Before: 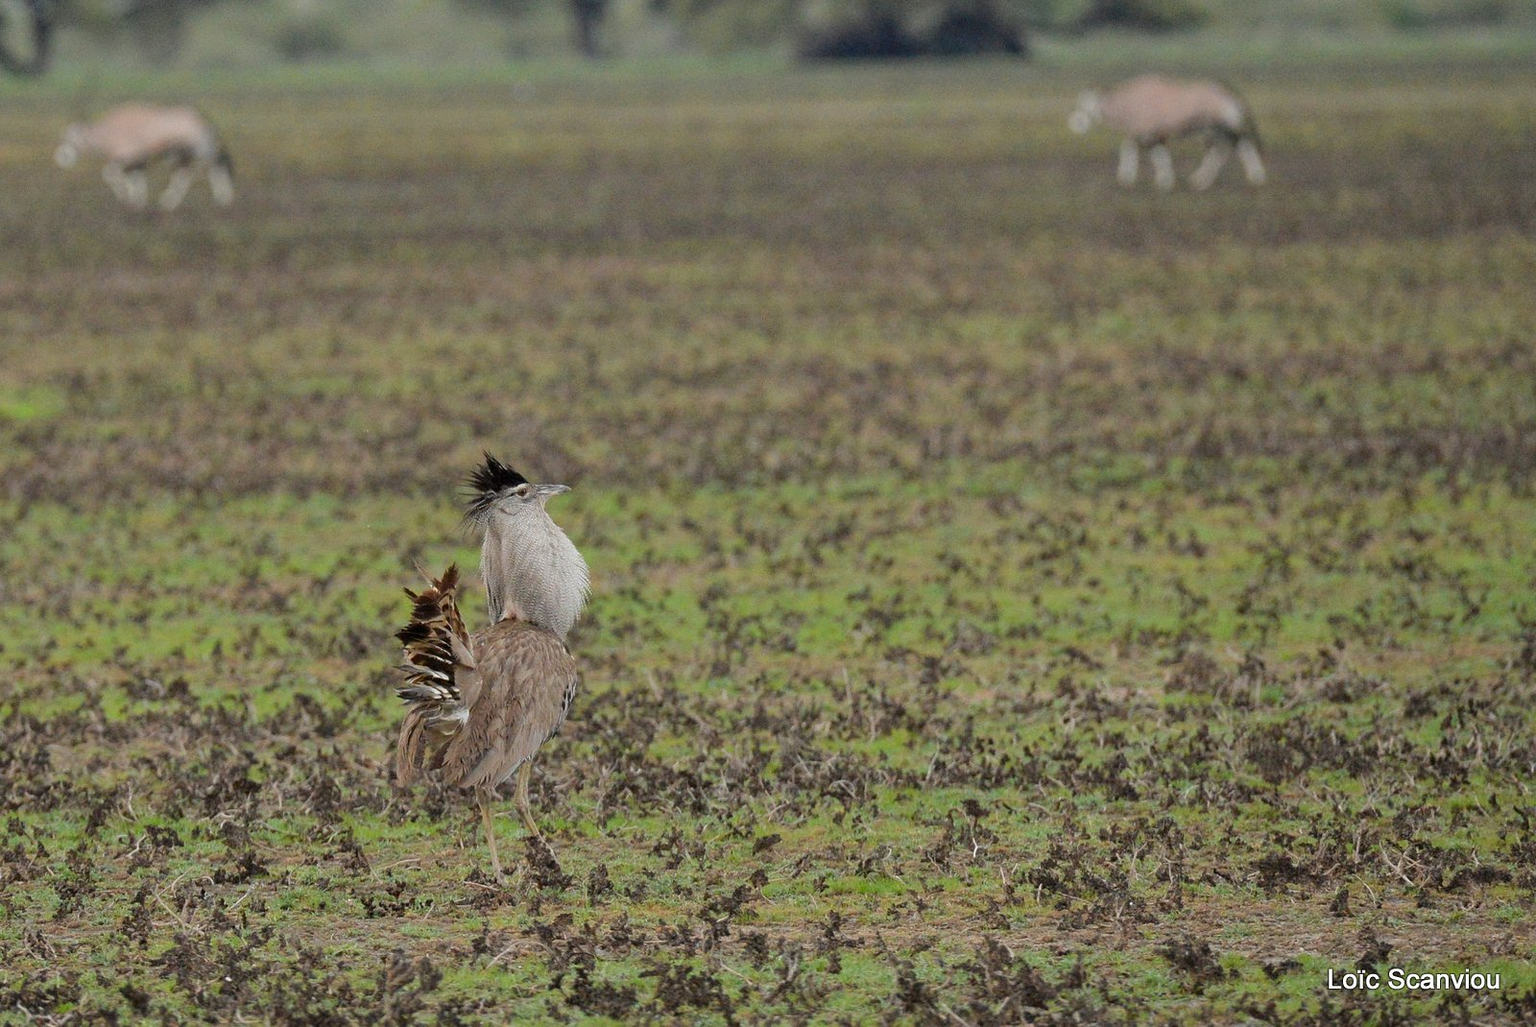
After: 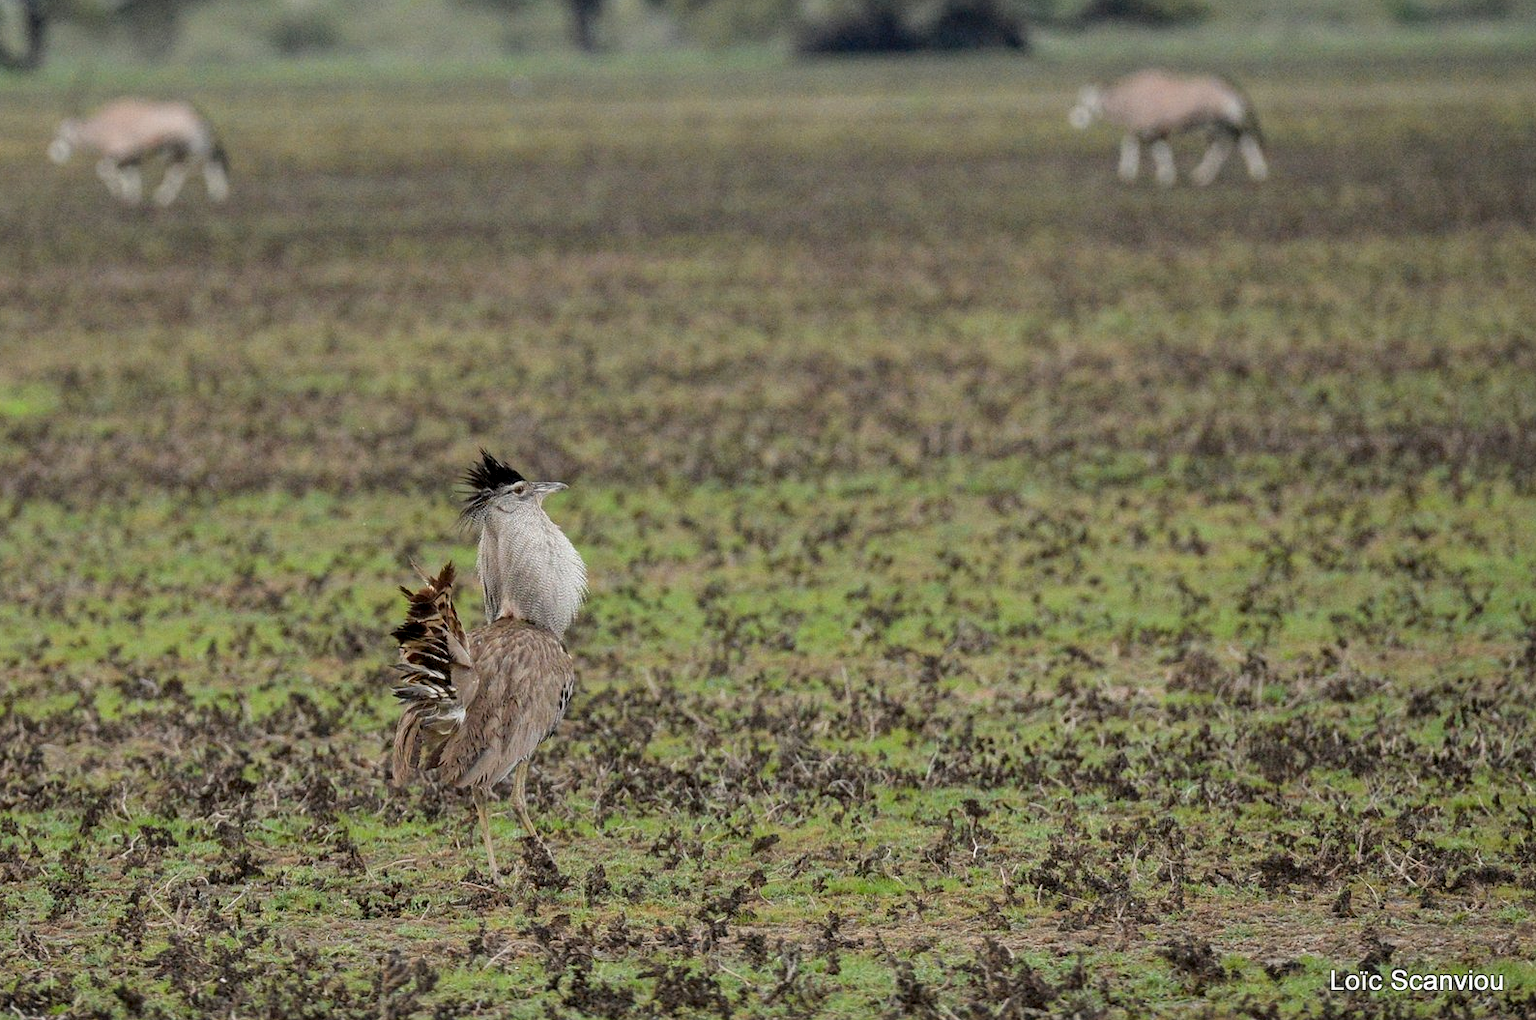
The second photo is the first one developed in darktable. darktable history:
crop: left 0.496%, top 0.587%, right 0.18%, bottom 0.652%
local contrast: detail 130%
